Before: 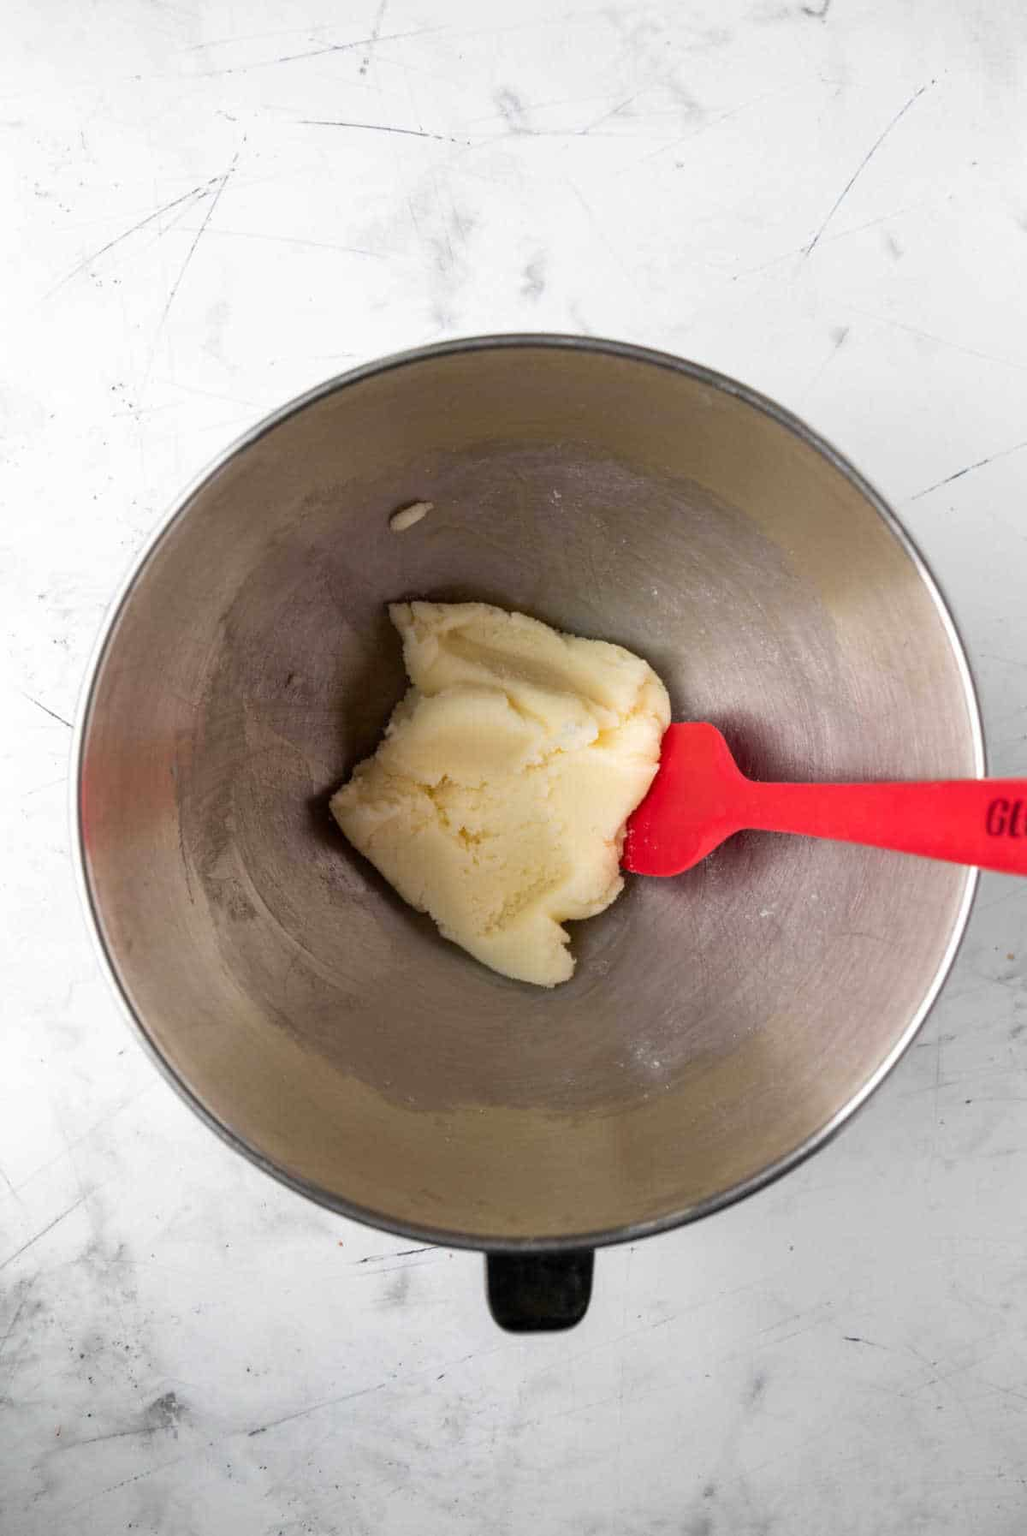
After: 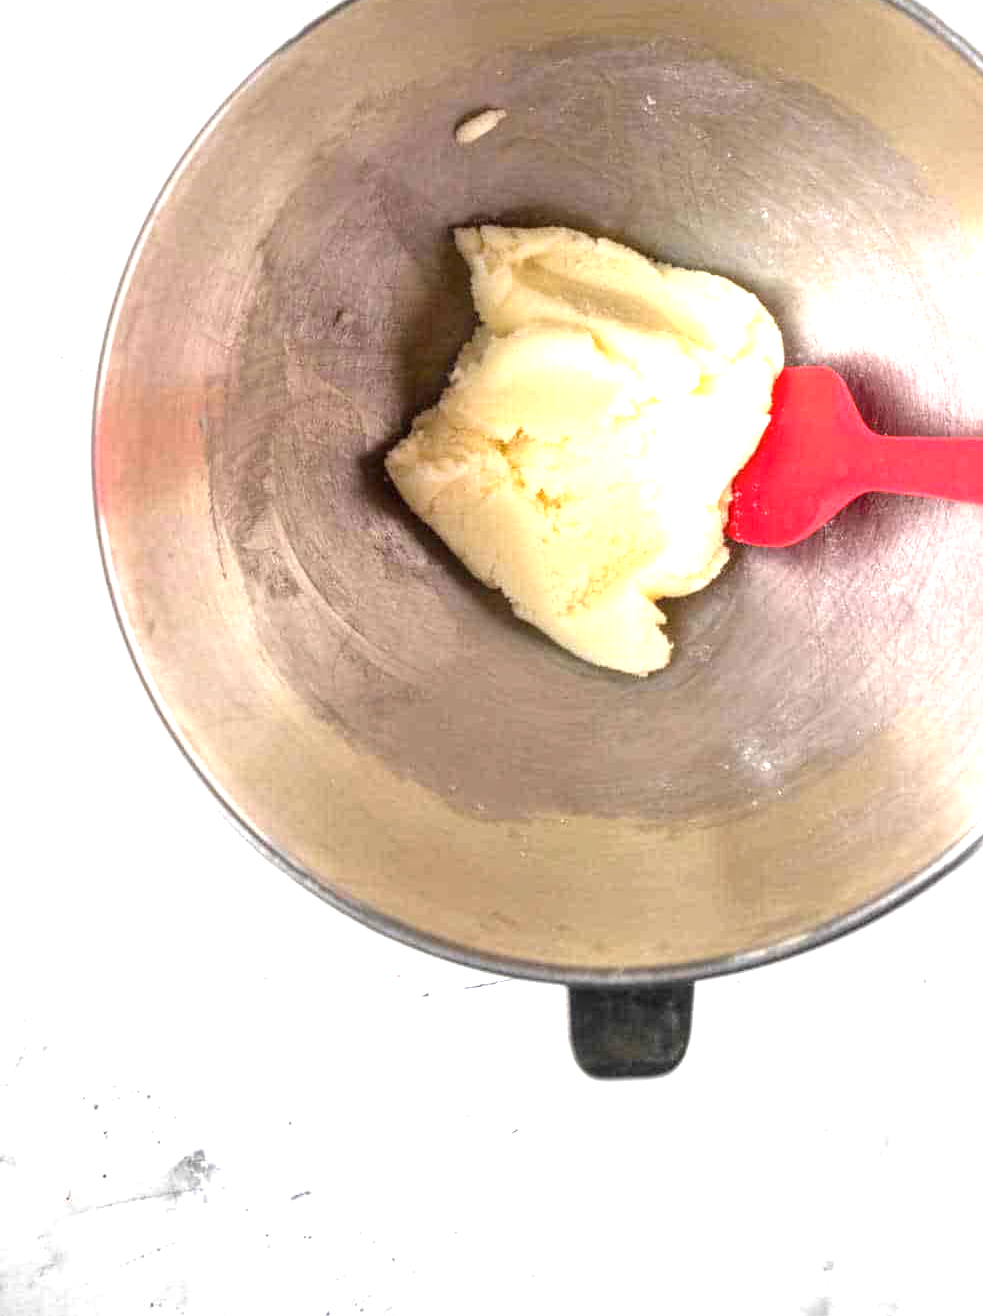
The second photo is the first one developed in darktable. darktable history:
crop: top 26.595%, right 18.059%
local contrast: on, module defaults
color correction: highlights a* 0.048, highlights b* -0.375
exposure: black level correction 0, exposure 1.467 EV, compensate exposure bias true, compensate highlight preservation false
